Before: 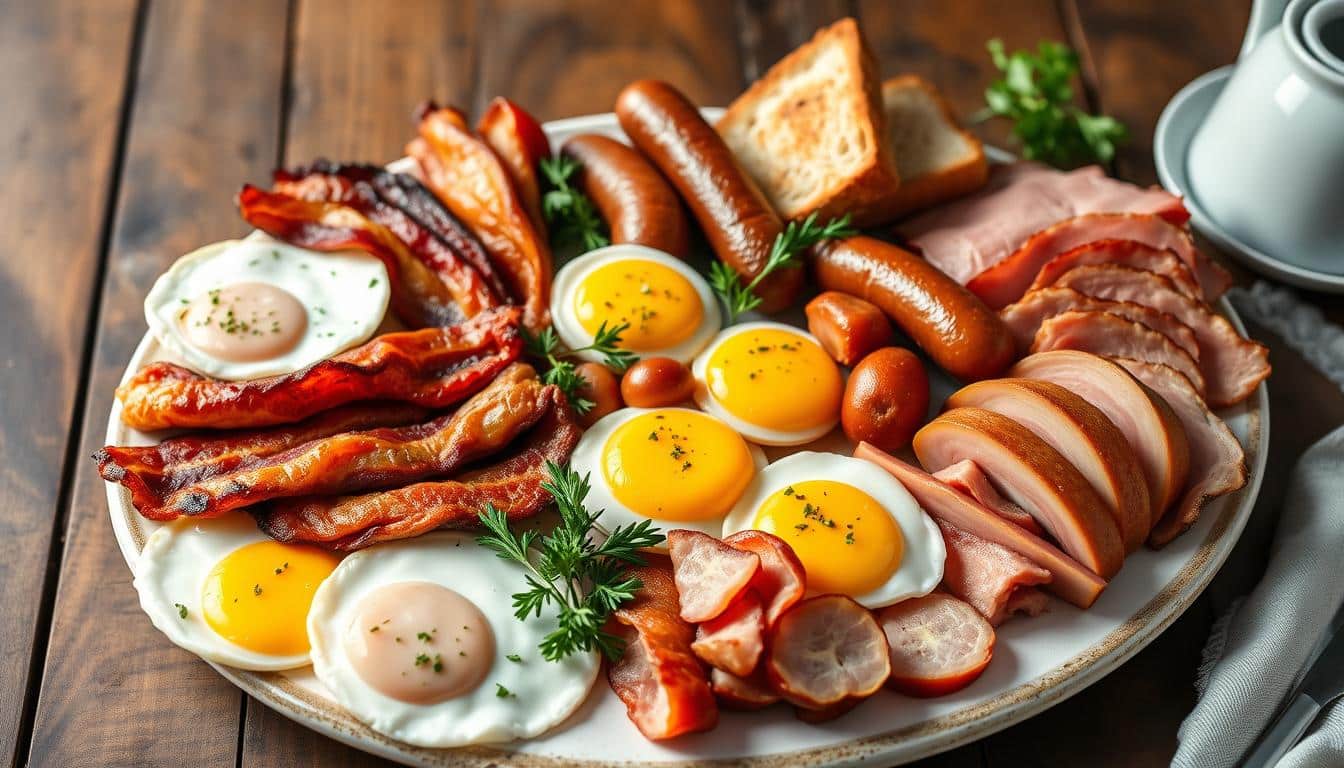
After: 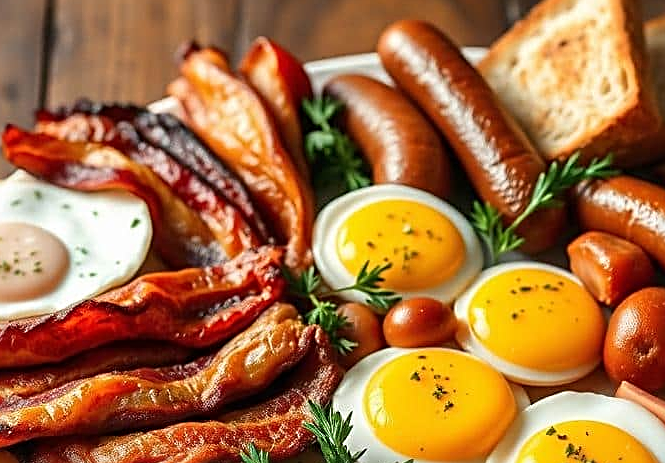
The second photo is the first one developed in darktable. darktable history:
crop: left 17.734%, top 7.845%, right 32.779%, bottom 31.86%
sharpen: radius 2.546, amount 0.643
